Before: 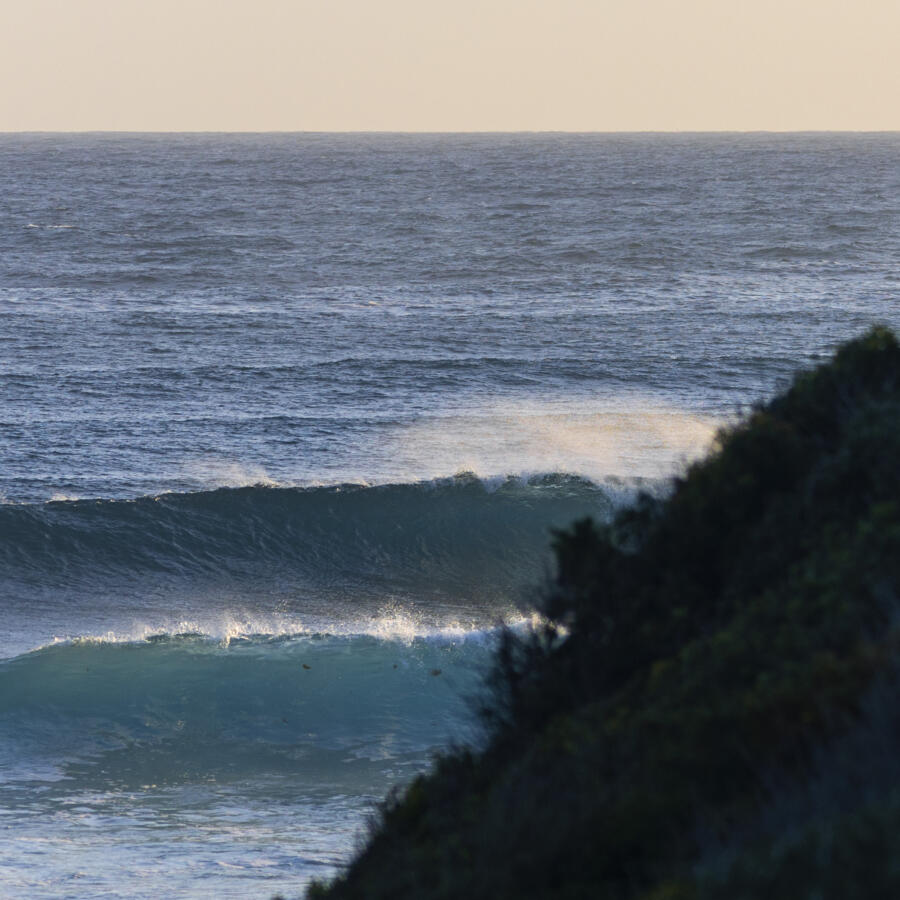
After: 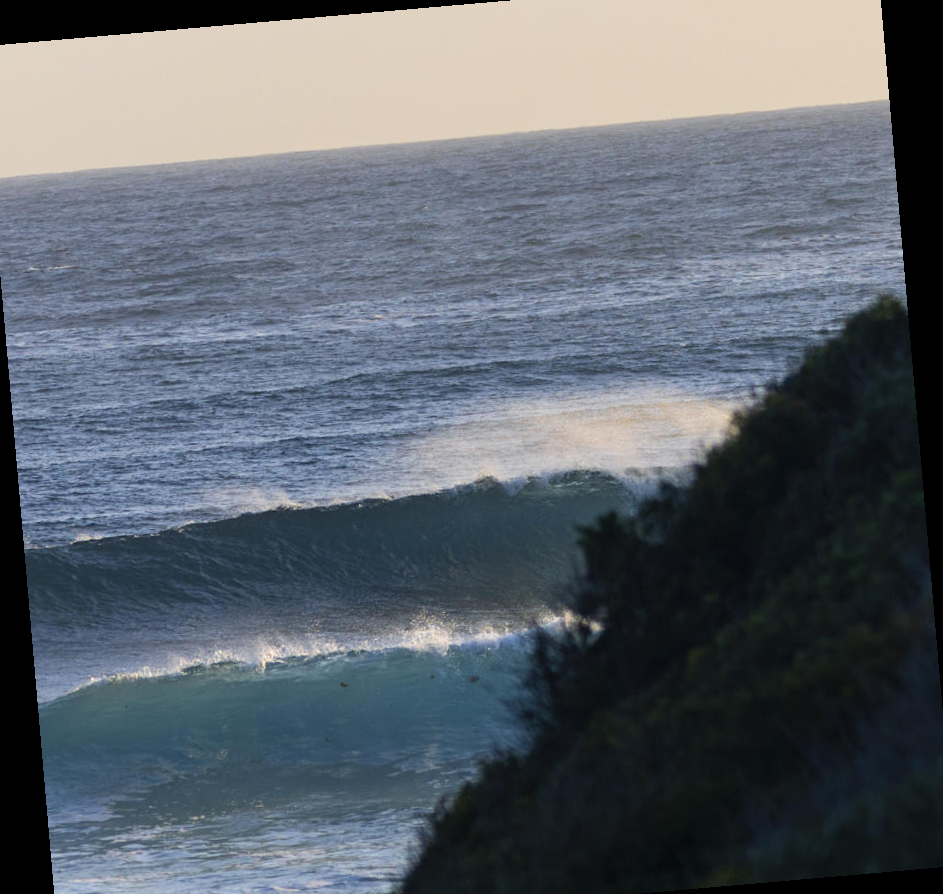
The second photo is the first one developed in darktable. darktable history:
rotate and perspective: rotation -4.98°, automatic cropping off
crop: left 1.964%, top 3.251%, right 1.122%, bottom 4.933%
